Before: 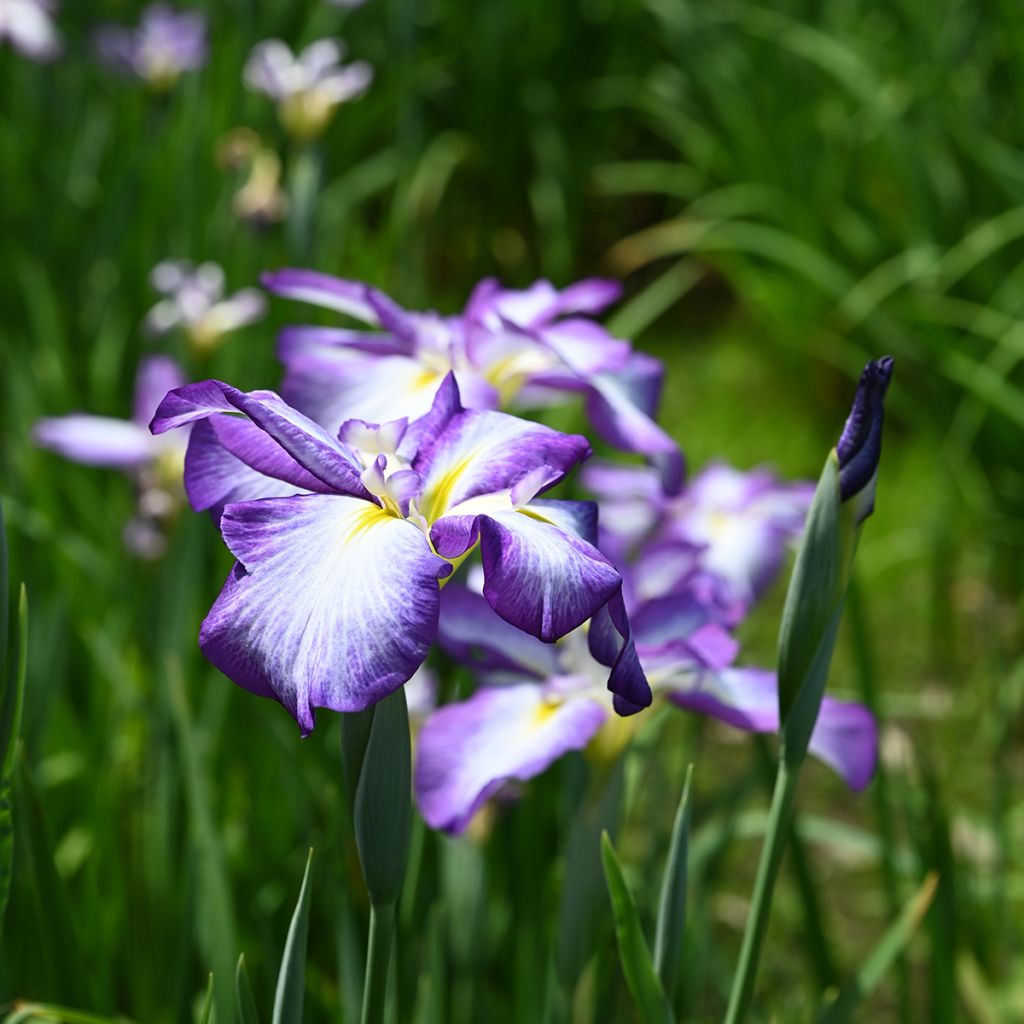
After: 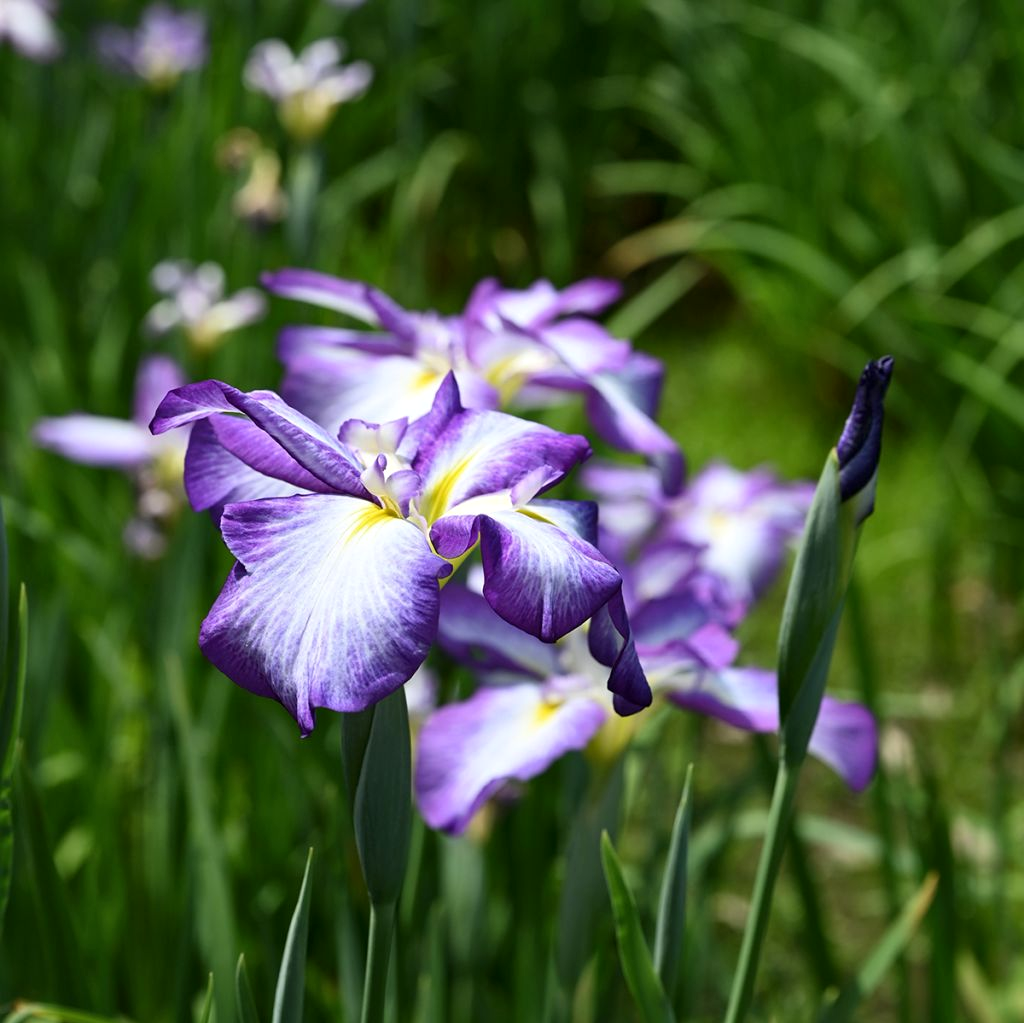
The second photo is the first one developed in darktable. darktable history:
crop: bottom 0.071%
local contrast: mode bilateral grid, contrast 20, coarseness 50, detail 120%, midtone range 0.2
